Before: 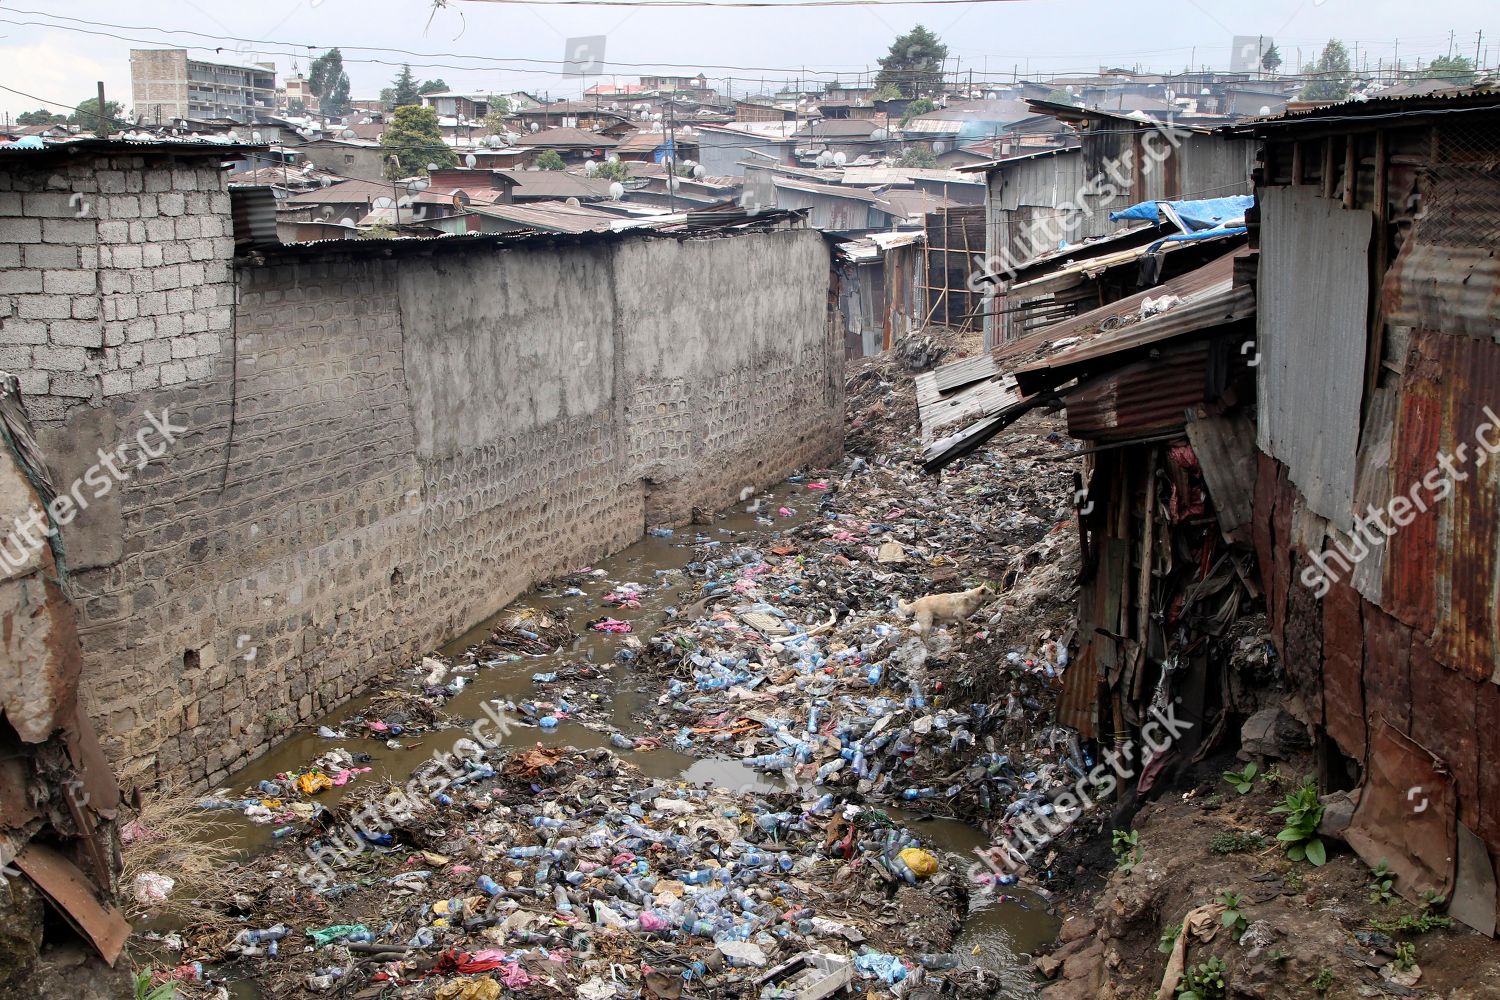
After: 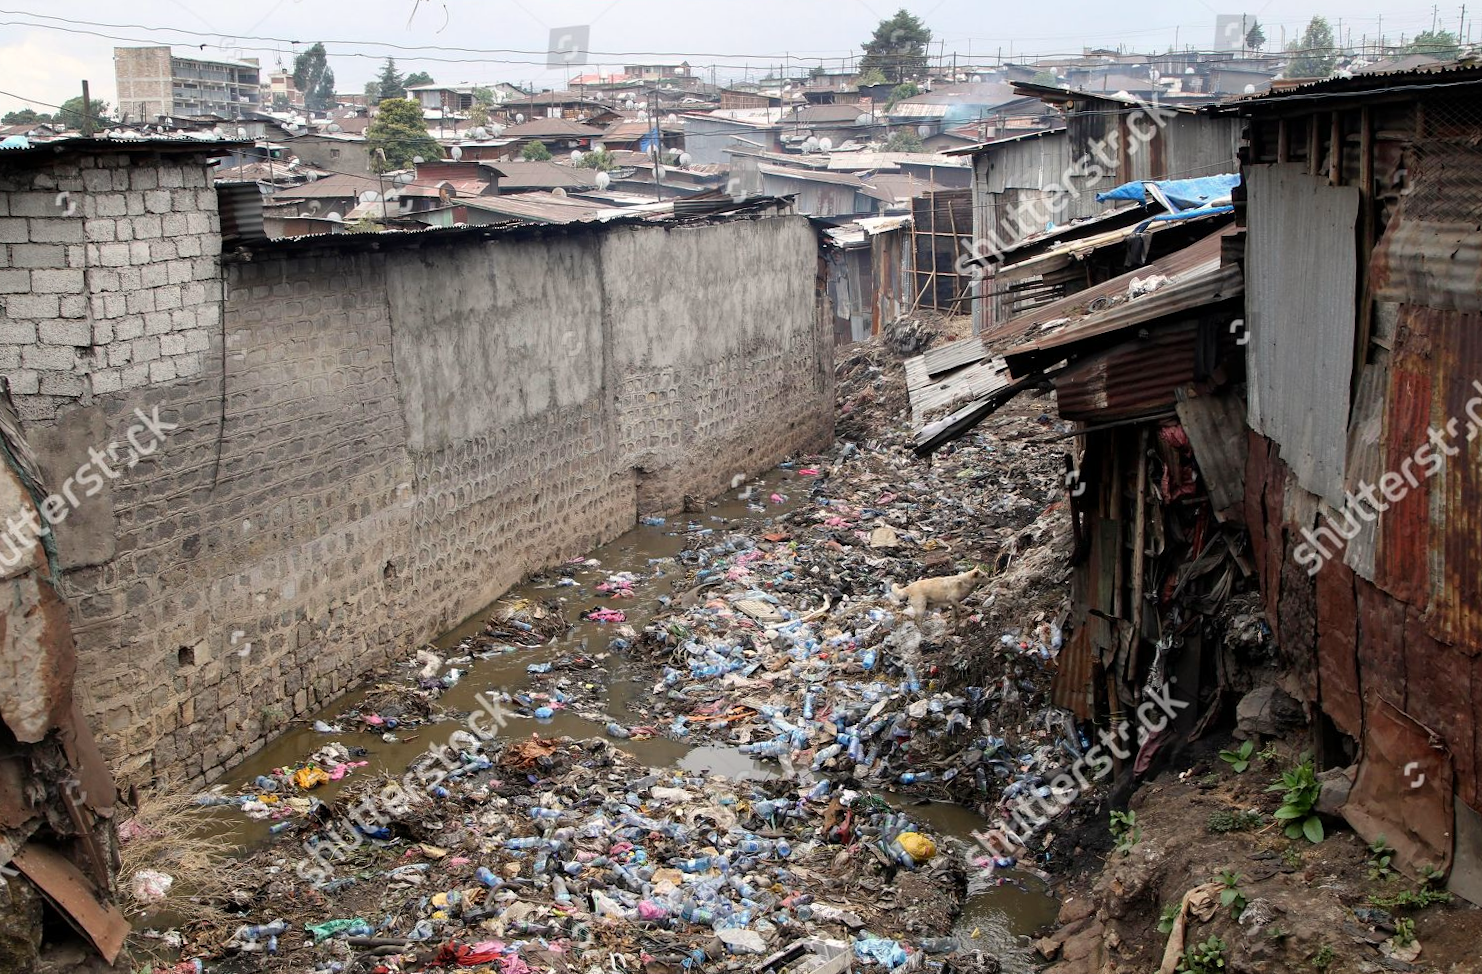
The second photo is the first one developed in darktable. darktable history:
rotate and perspective: rotation -1°, crop left 0.011, crop right 0.989, crop top 0.025, crop bottom 0.975
white balance: red 1.009, blue 0.985
